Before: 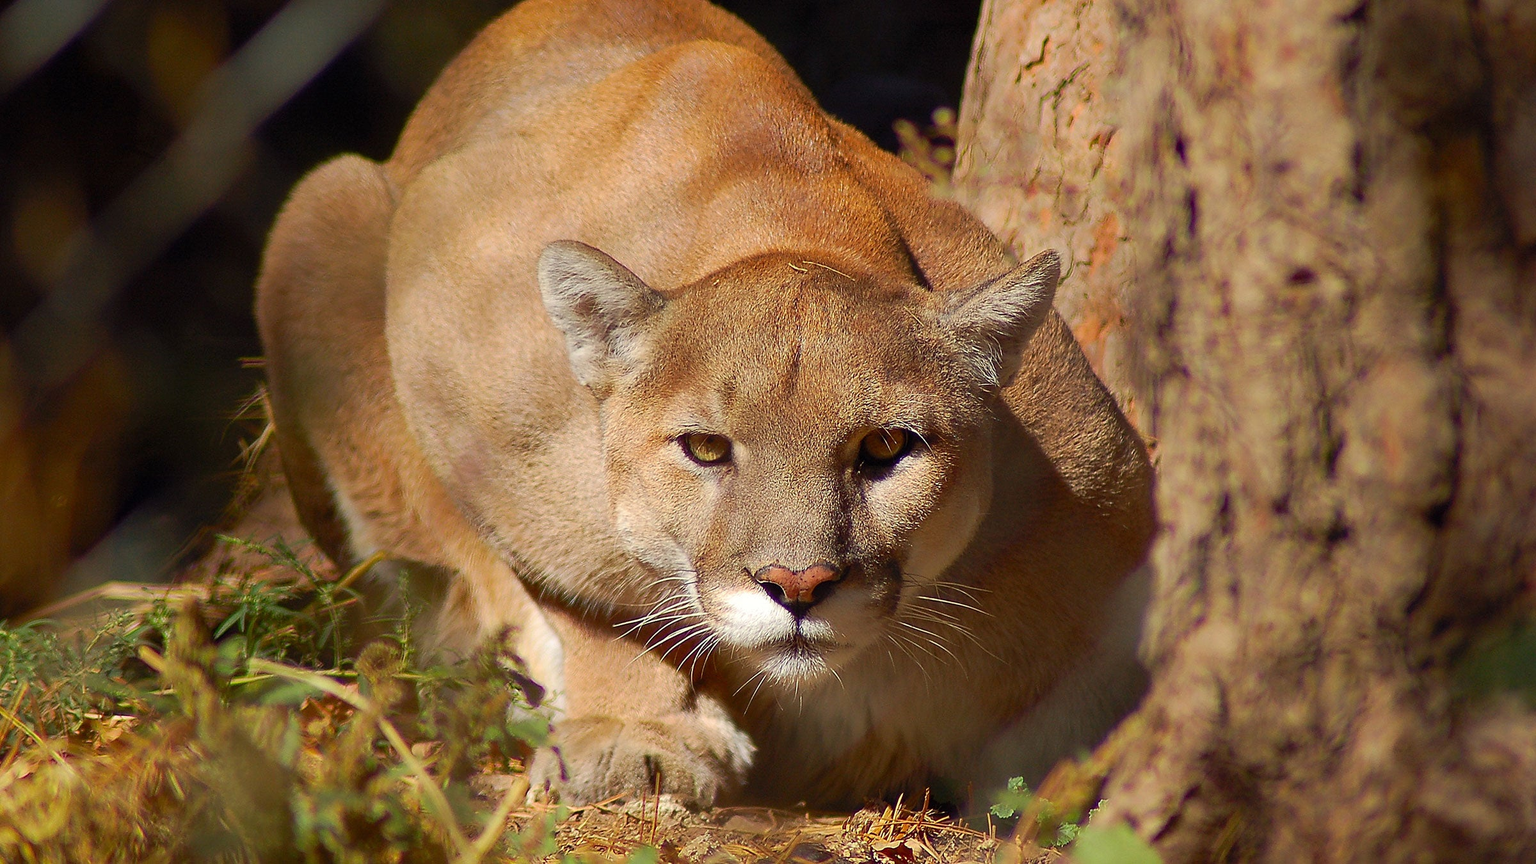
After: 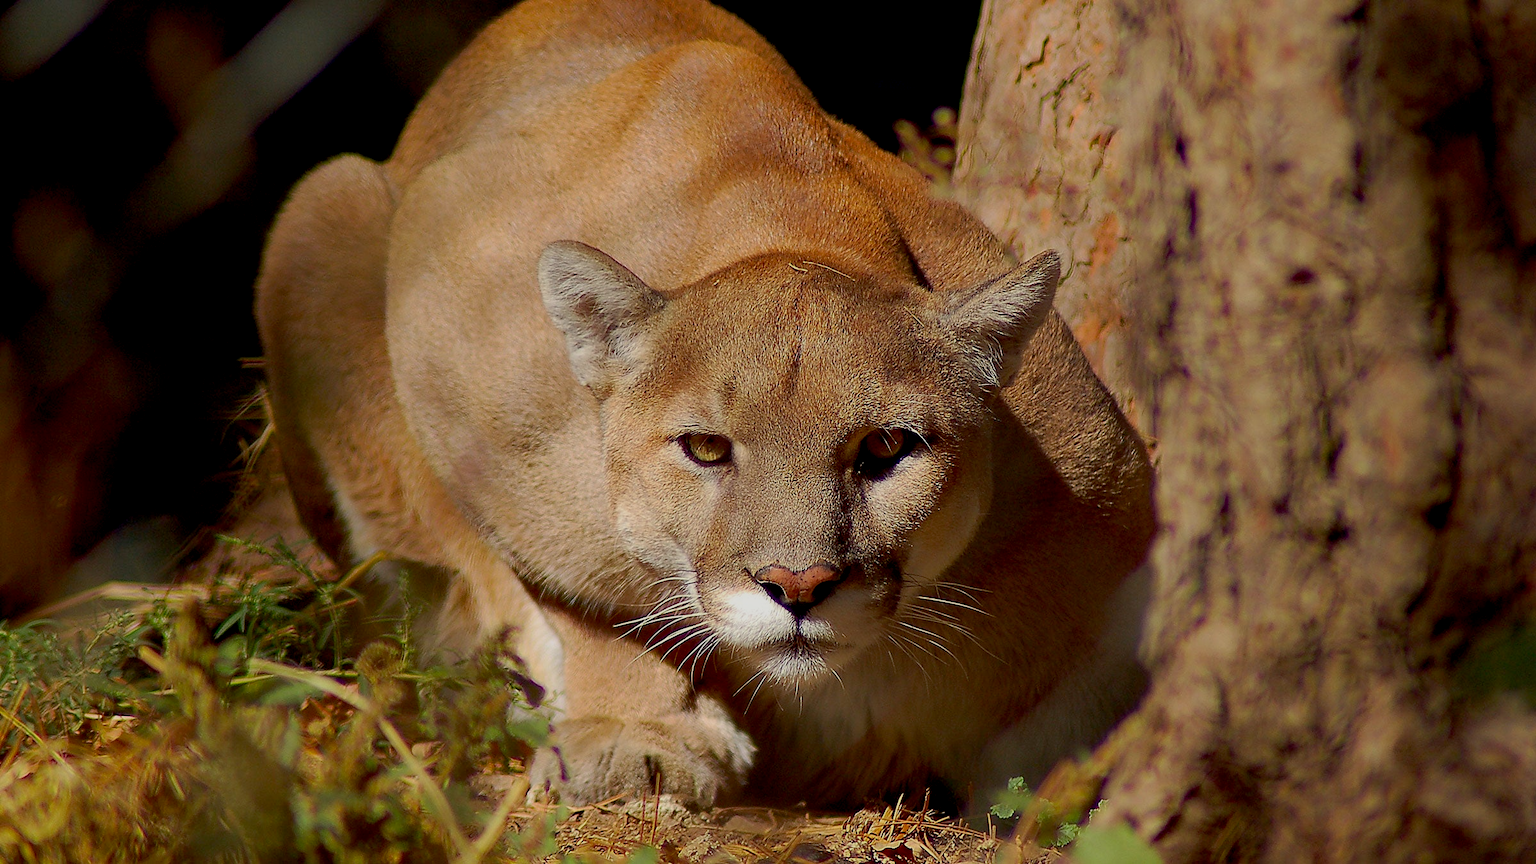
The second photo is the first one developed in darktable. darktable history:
exposure: black level correction 0.011, exposure -0.477 EV, compensate exposure bias true, compensate highlight preservation false
